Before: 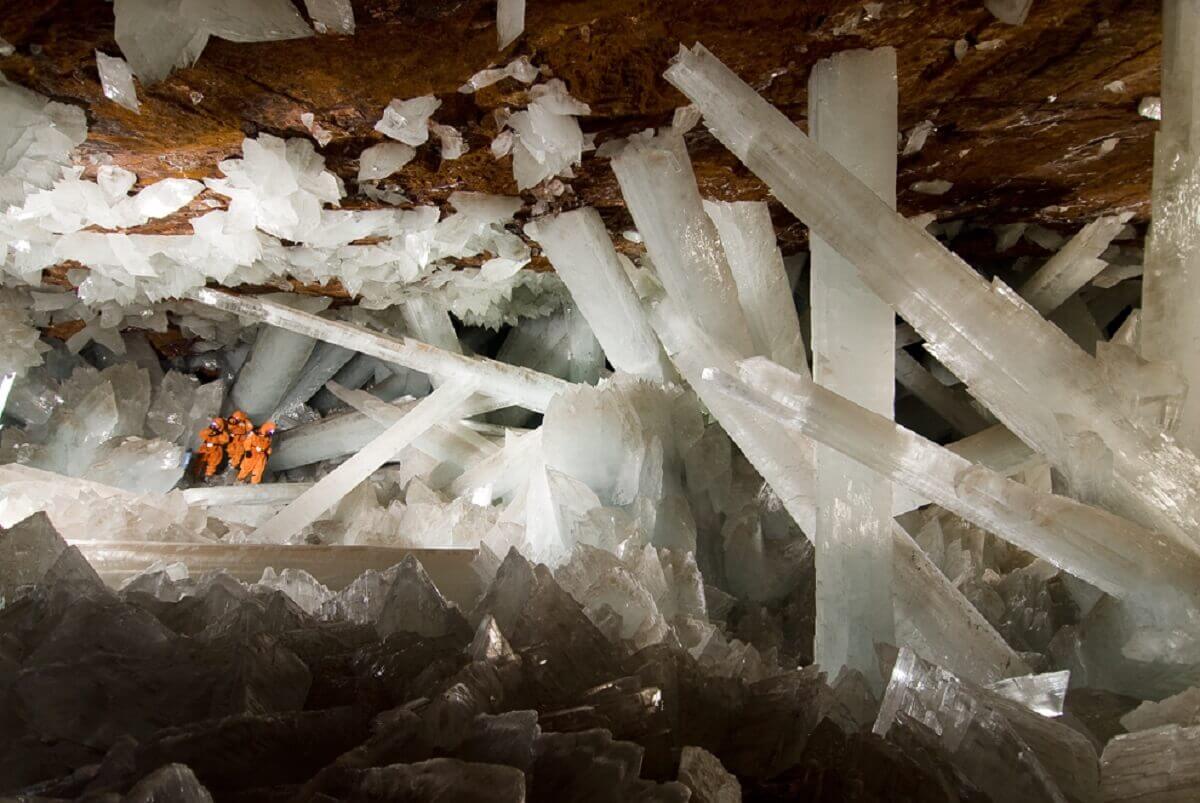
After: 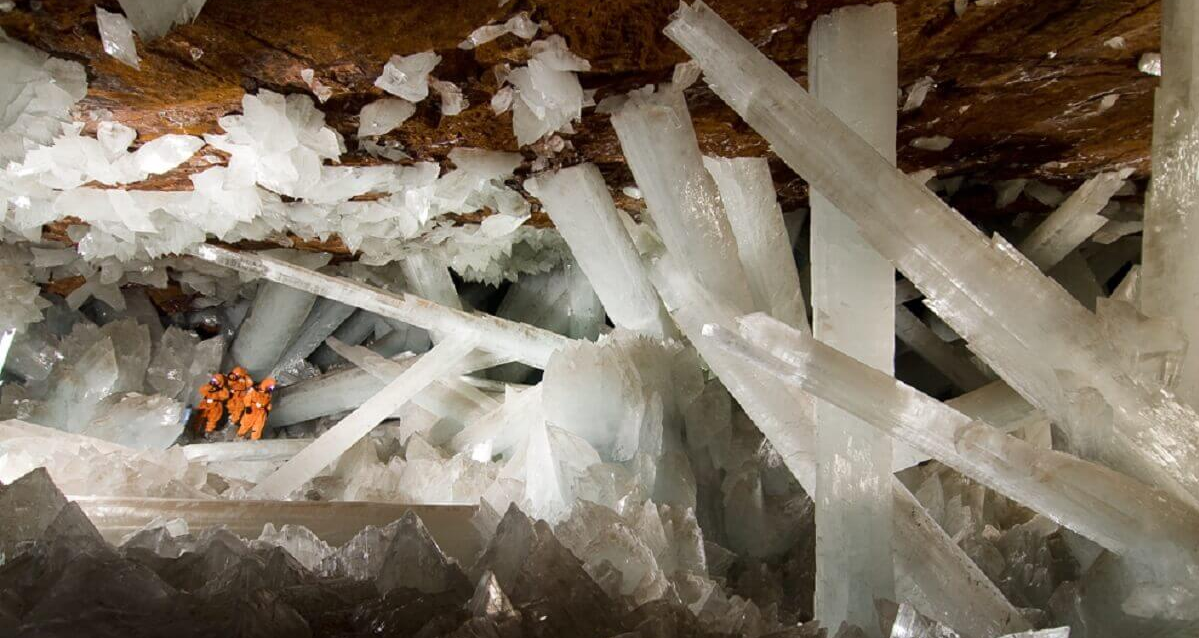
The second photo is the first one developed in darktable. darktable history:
crop and rotate: top 5.664%, bottom 14.883%
